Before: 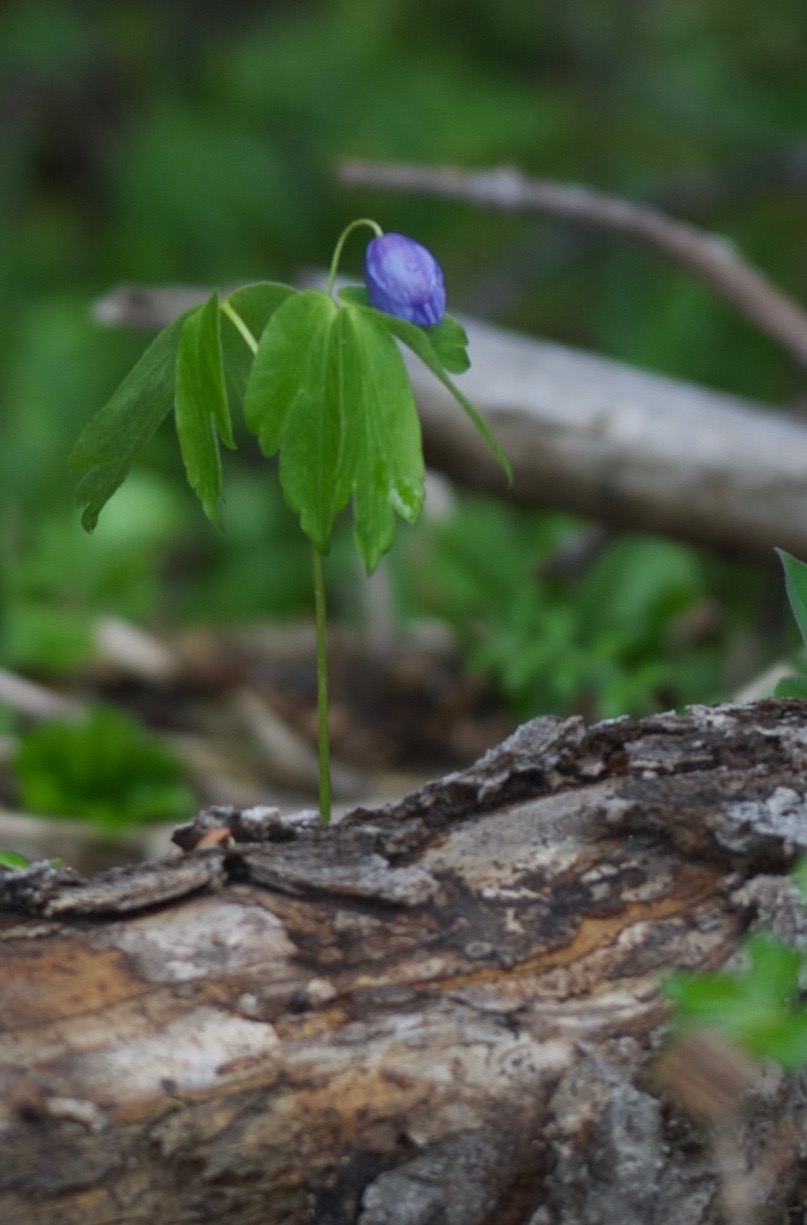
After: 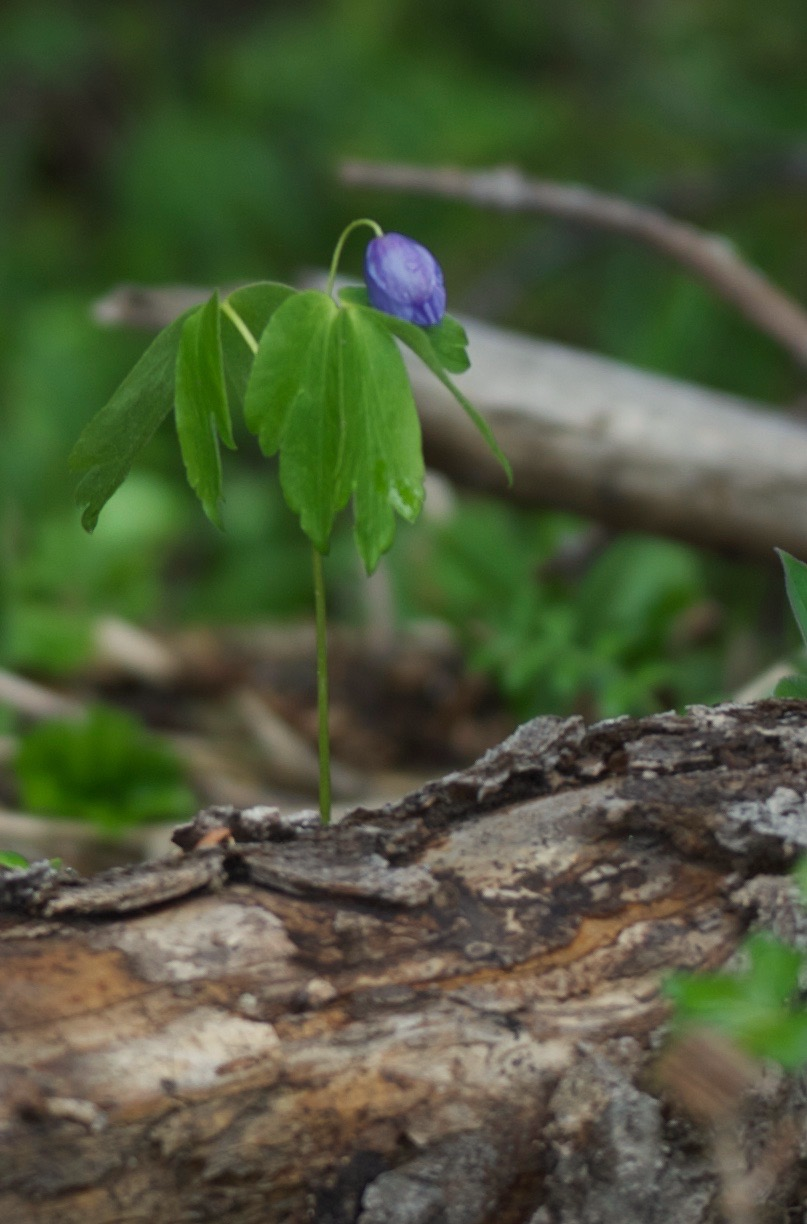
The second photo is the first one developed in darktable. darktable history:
crop: bottom 0.071%
white balance: red 1.029, blue 0.92
